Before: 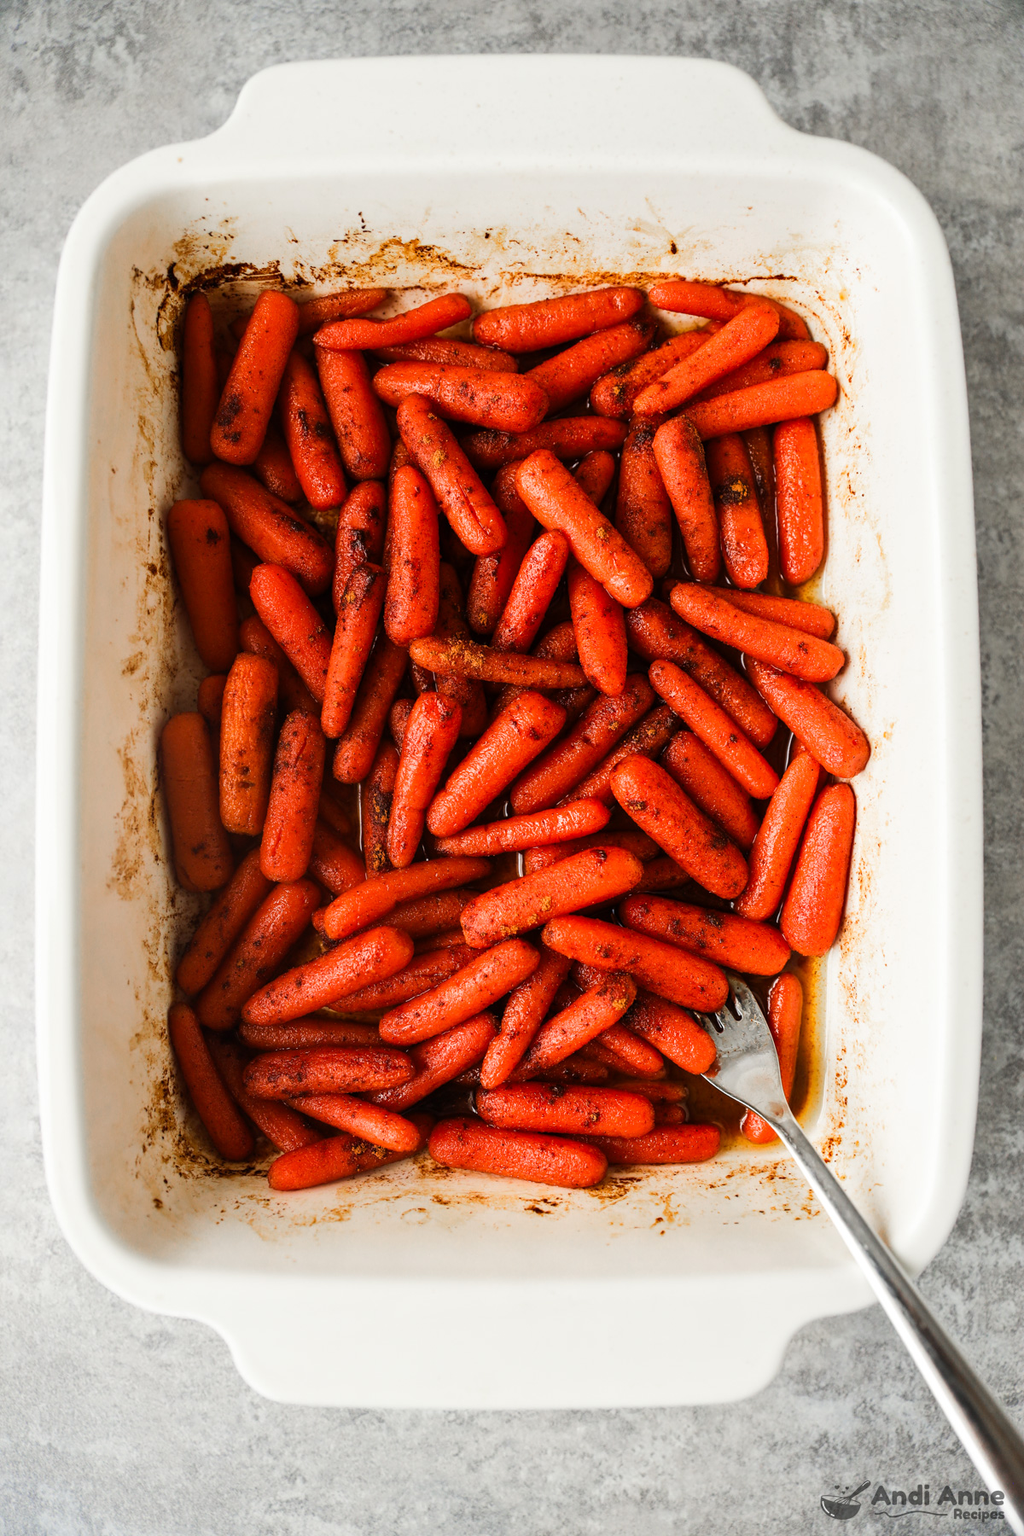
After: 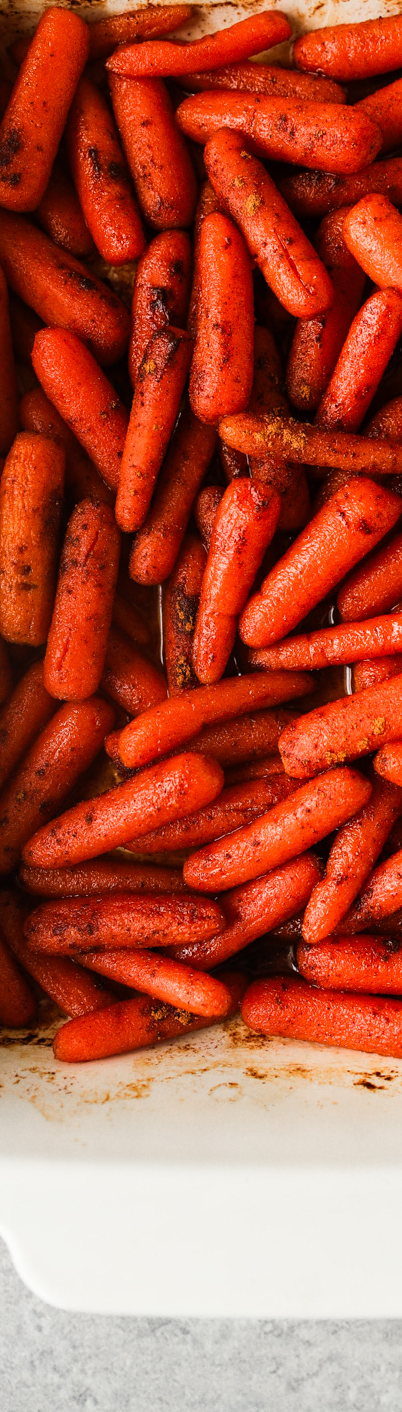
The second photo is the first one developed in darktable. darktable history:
crop and rotate: left 21.77%, top 18.528%, right 44.676%, bottom 2.997%
grain: coarseness 14.57 ISO, strength 8.8%
